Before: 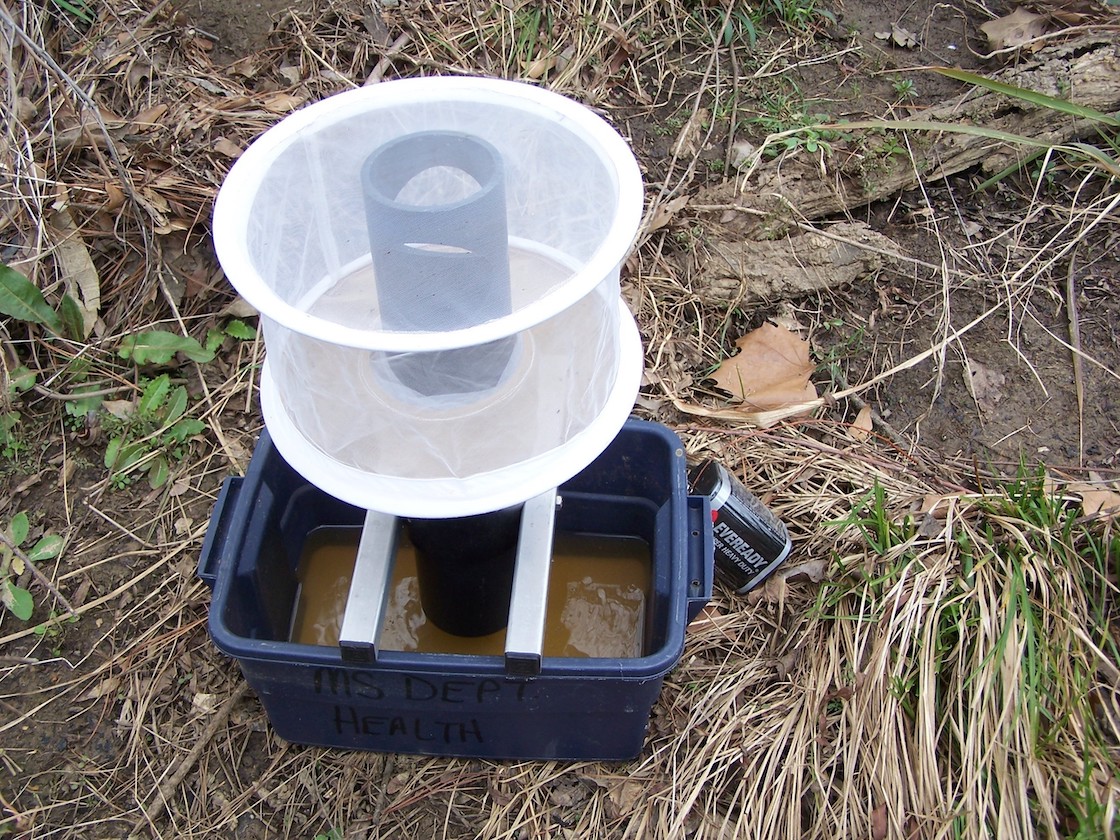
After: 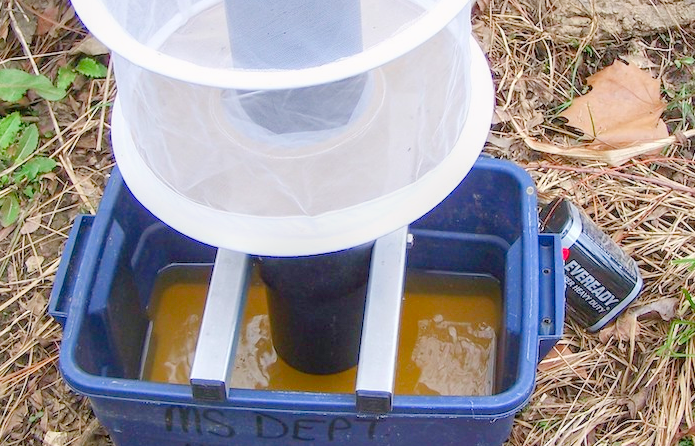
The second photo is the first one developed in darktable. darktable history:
local contrast: detail 130%
color balance rgb: shadows lift › chroma 1%, shadows lift › hue 113°, highlights gain › chroma 0.2%, highlights gain › hue 333°, perceptual saturation grading › global saturation 20%, perceptual saturation grading › highlights -50%, perceptual saturation grading › shadows 25%, contrast -20%
crop: left 13.312%, top 31.28%, right 24.627%, bottom 15.582%
contrast brightness saturation: contrast 0.07, brightness 0.18, saturation 0.4
exposure: exposure 0.367 EV, compensate highlight preservation false
